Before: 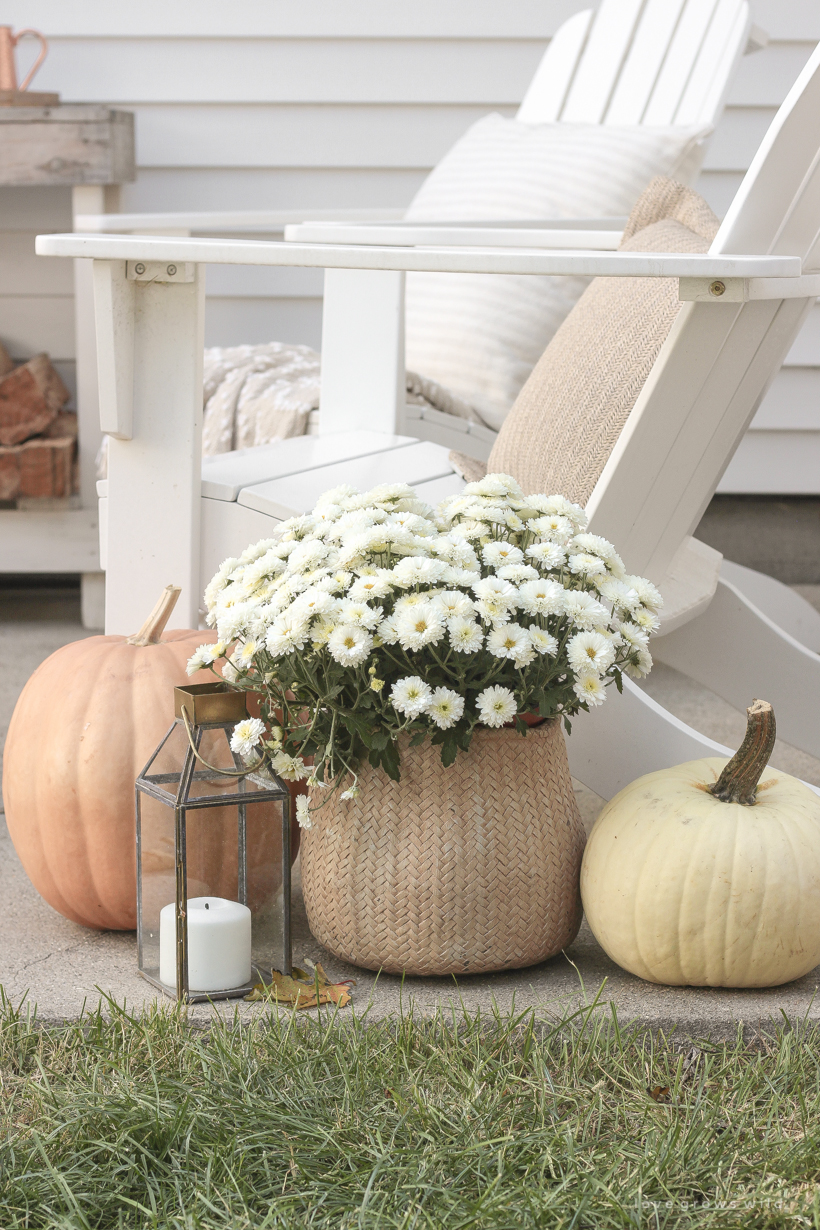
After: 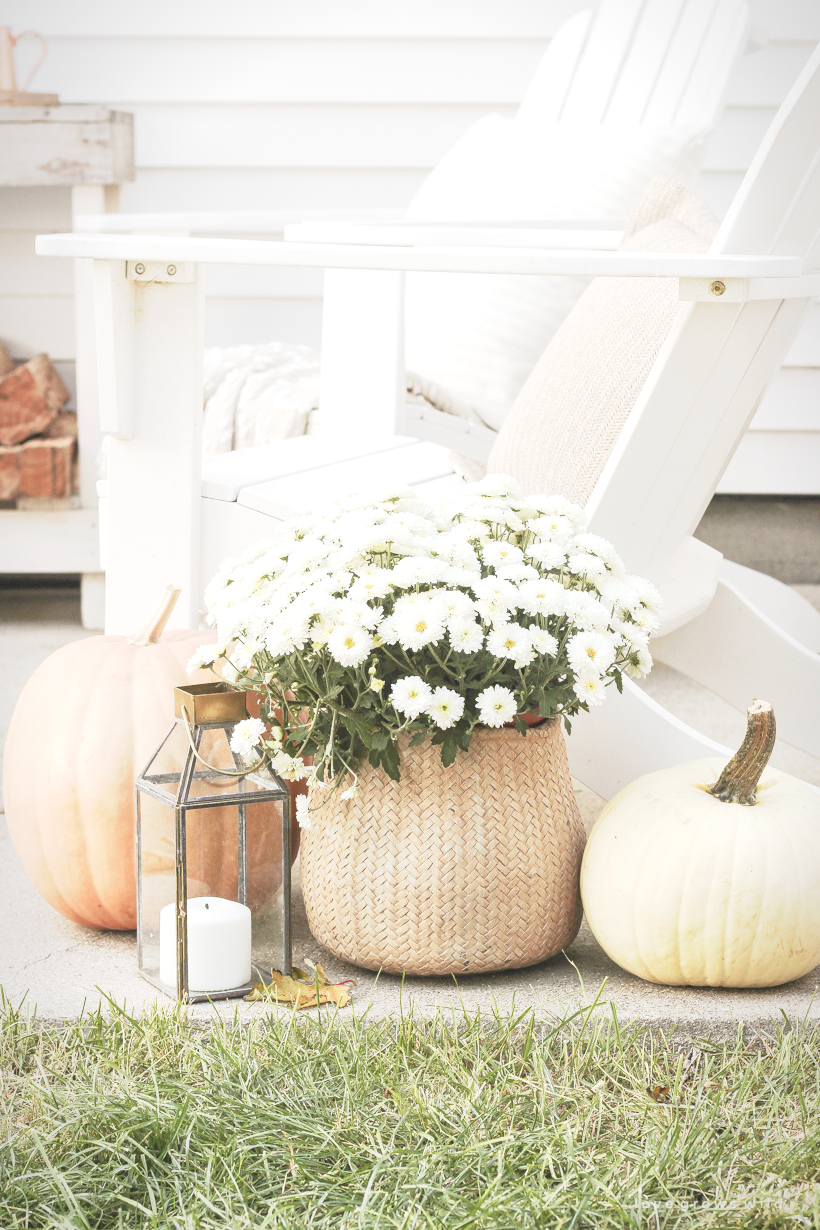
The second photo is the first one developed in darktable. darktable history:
exposure: exposure 0.948 EV, compensate highlight preservation false
vignetting: fall-off start 96.24%, fall-off radius 101.01%, saturation -0.033, width/height ratio 0.611, unbound false
base curve: curves: ch0 [(0, 0) (0.088, 0.125) (0.176, 0.251) (0.354, 0.501) (0.613, 0.749) (1, 0.877)], preserve colors none
